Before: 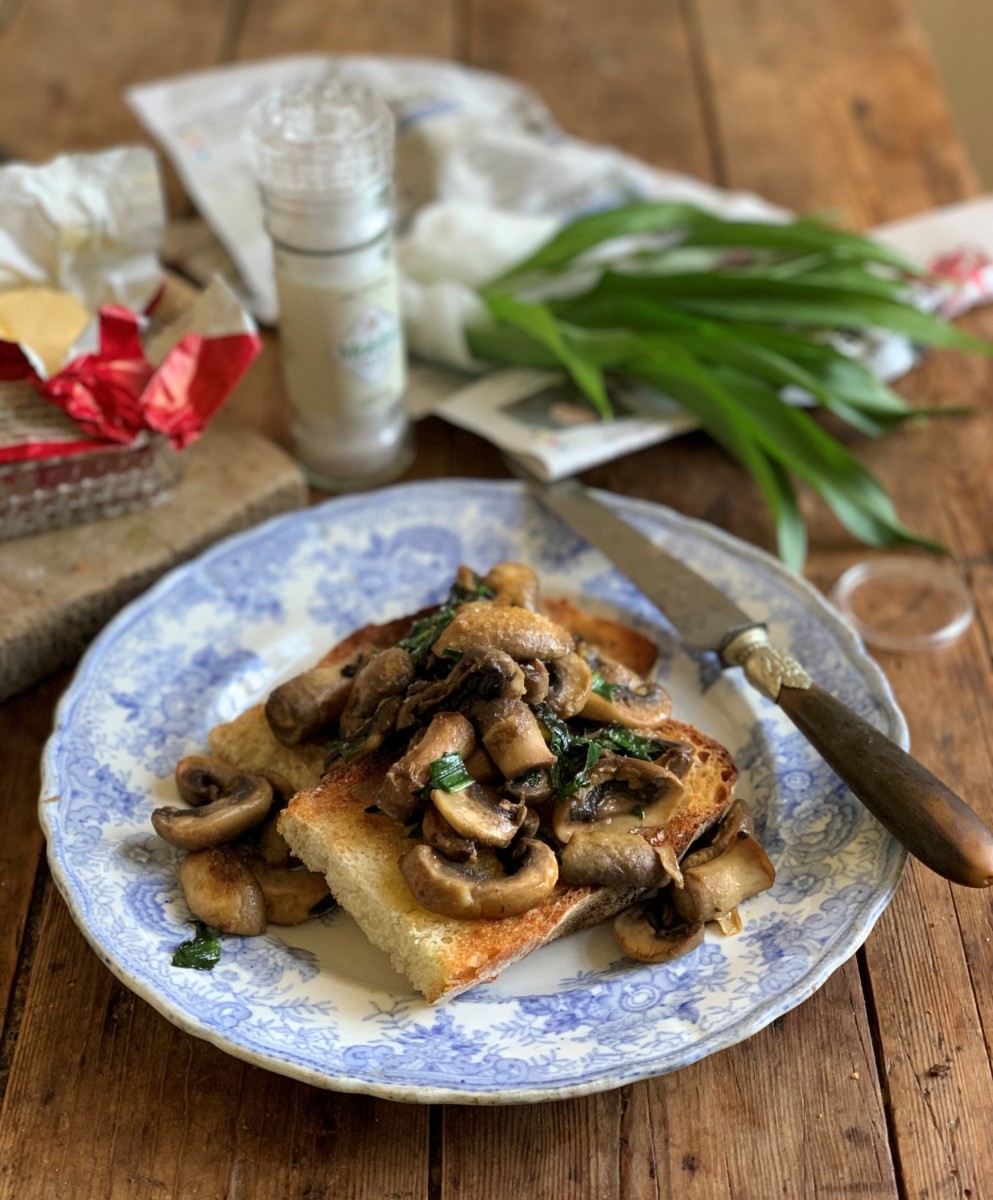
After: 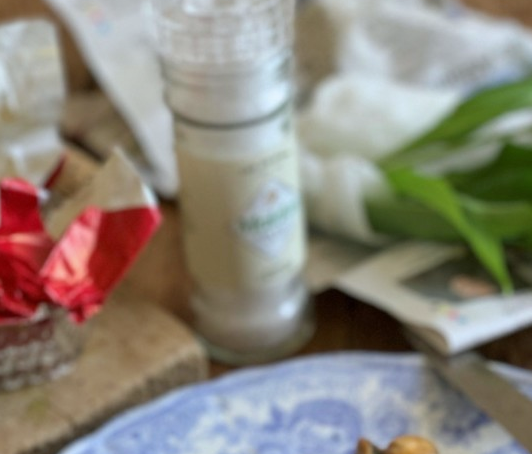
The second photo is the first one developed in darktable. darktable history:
crop: left 10.121%, top 10.631%, right 36.218%, bottom 51.526%
tone equalizer: -8 EV -0.002 EV, -7 EV 0.005 EV, -6 EV -0.009 EV, -5 EV 0.011 EV, -4 EV -0.012 EV, -3 EV 0.007 EV, -2 EV -0.062 EV, -1 EV -0.293 EV, +0 EV -0.582 EV, smoothing diameter 2%, edges refinement/feathering 20, mask exposure compensation -1.57 EV, filter diffusion 5
white balance: red 0.976, blue 1.04
